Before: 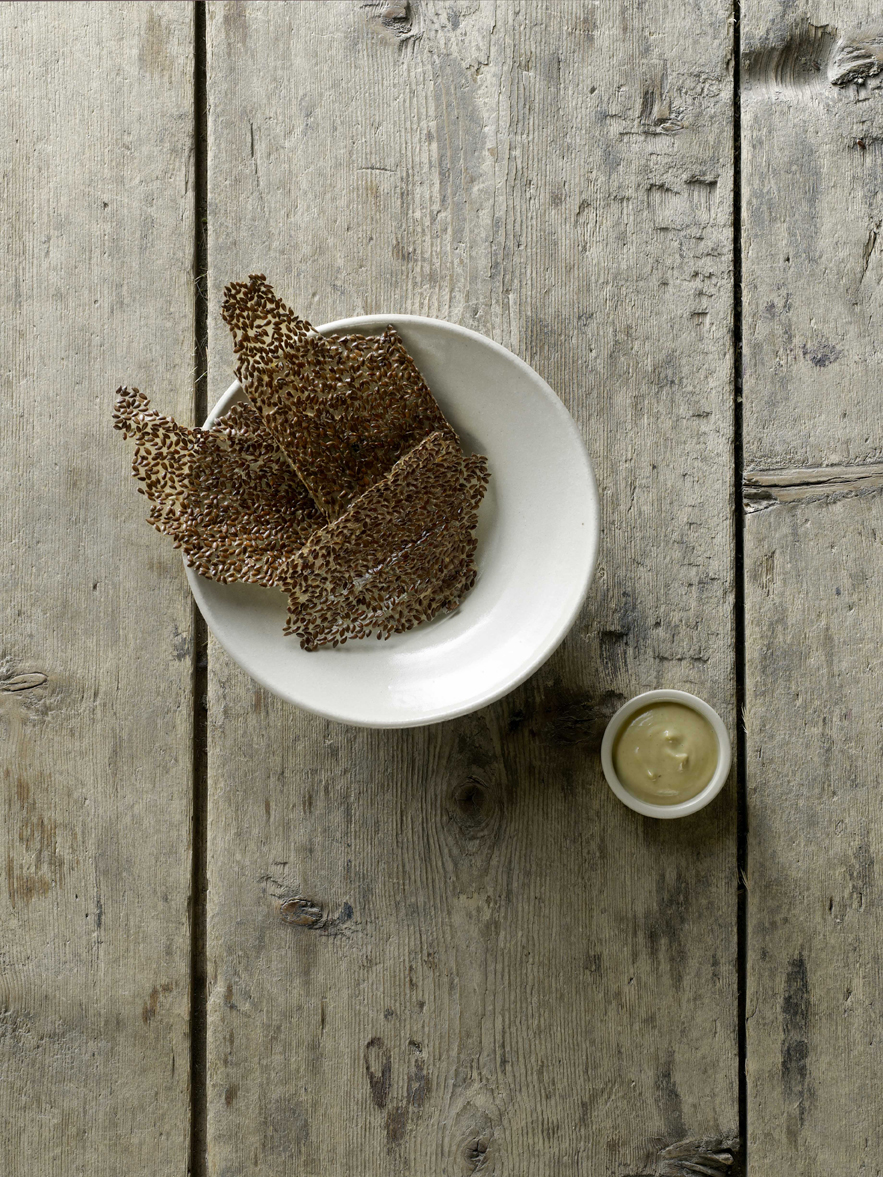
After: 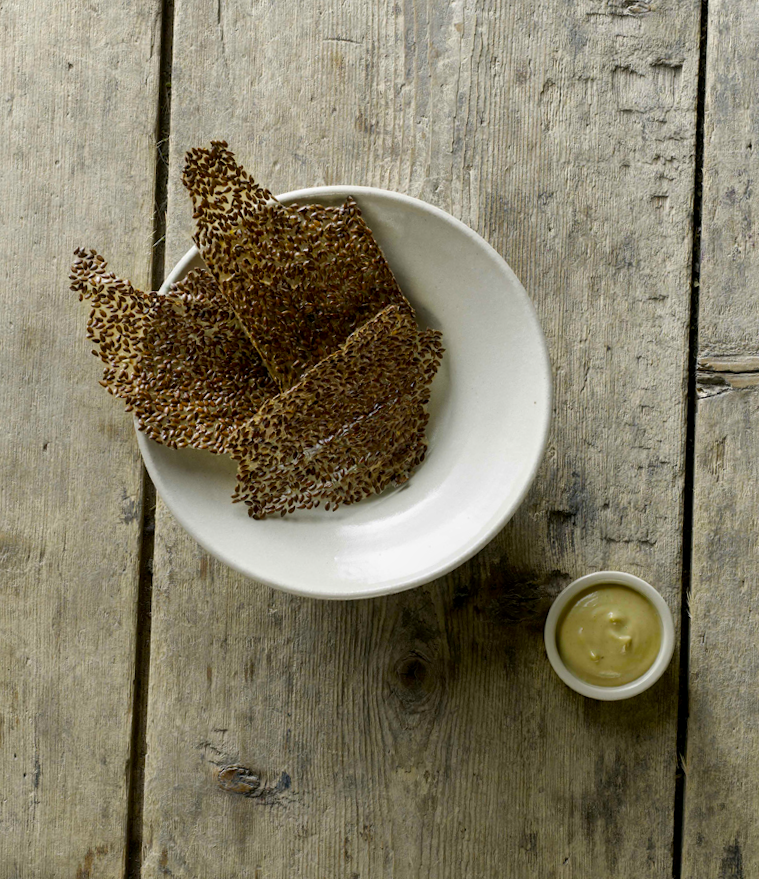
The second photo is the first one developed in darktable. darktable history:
local contrast: highlights 61%, shadows 106%, detail 107%, midtone range 0.529
rotate and perspective: rotation 2.17°, automatic cropping off
color balance rgb: perceptual saturation grading › global saturation 25%, global vibrance 20%
crop: left 7.856%, top 11.836%, right 10.12%, bottom 15.387%
